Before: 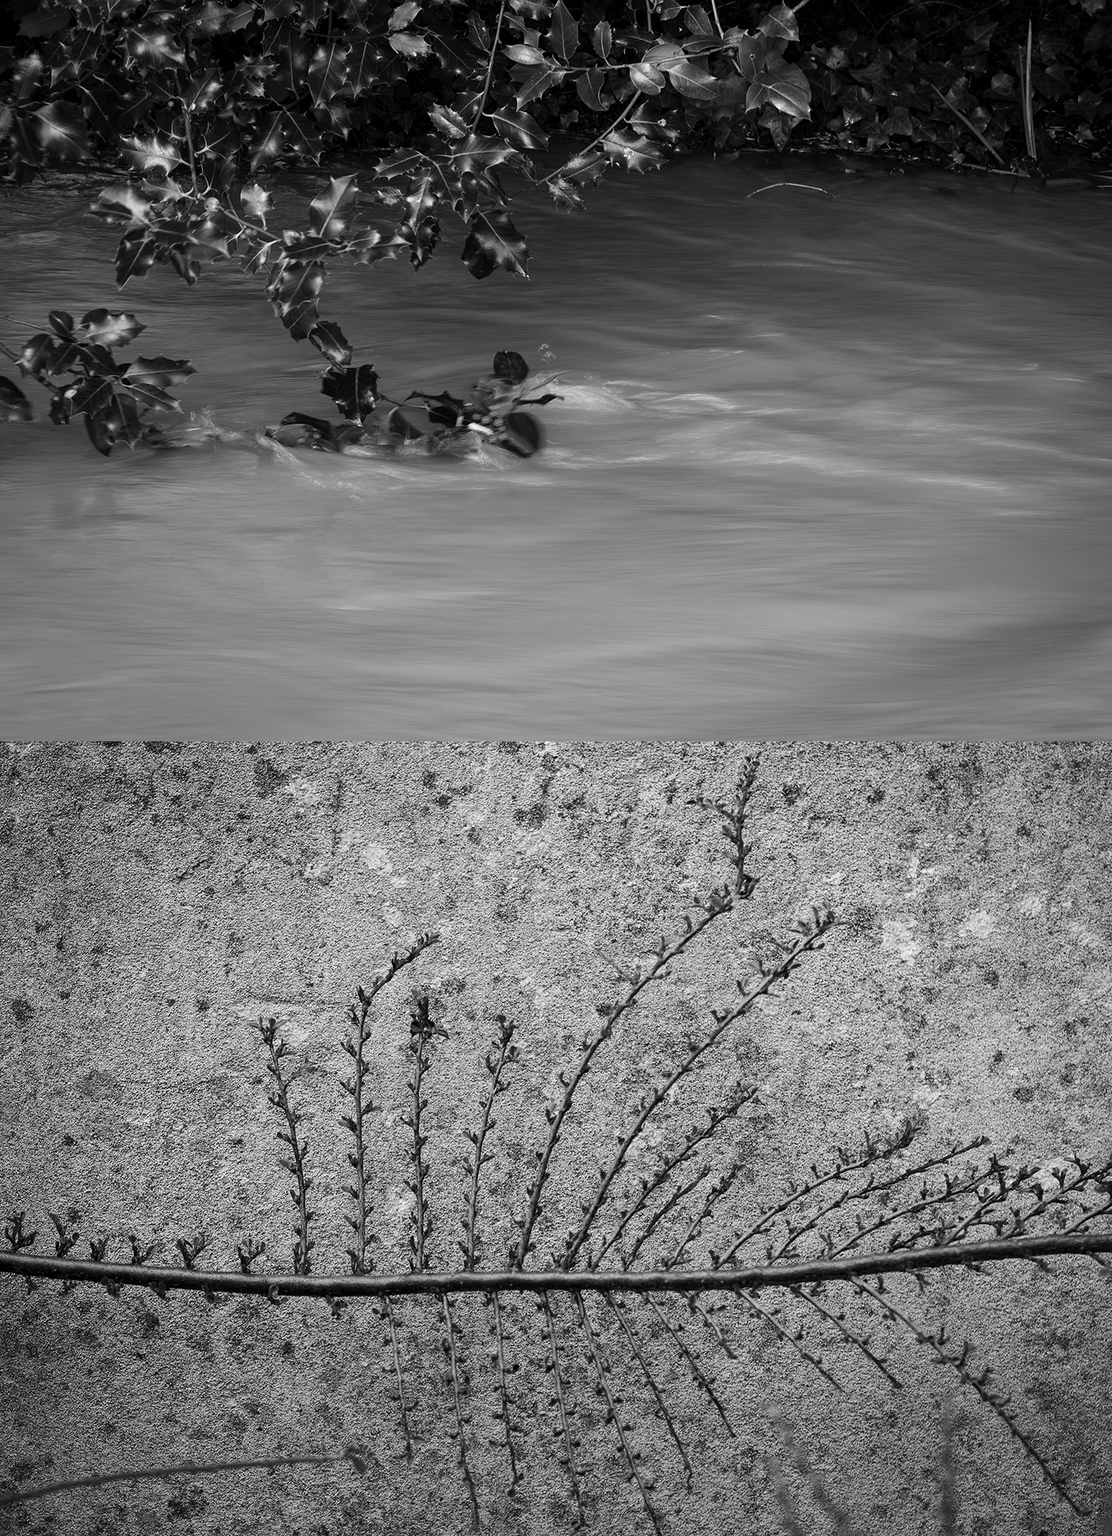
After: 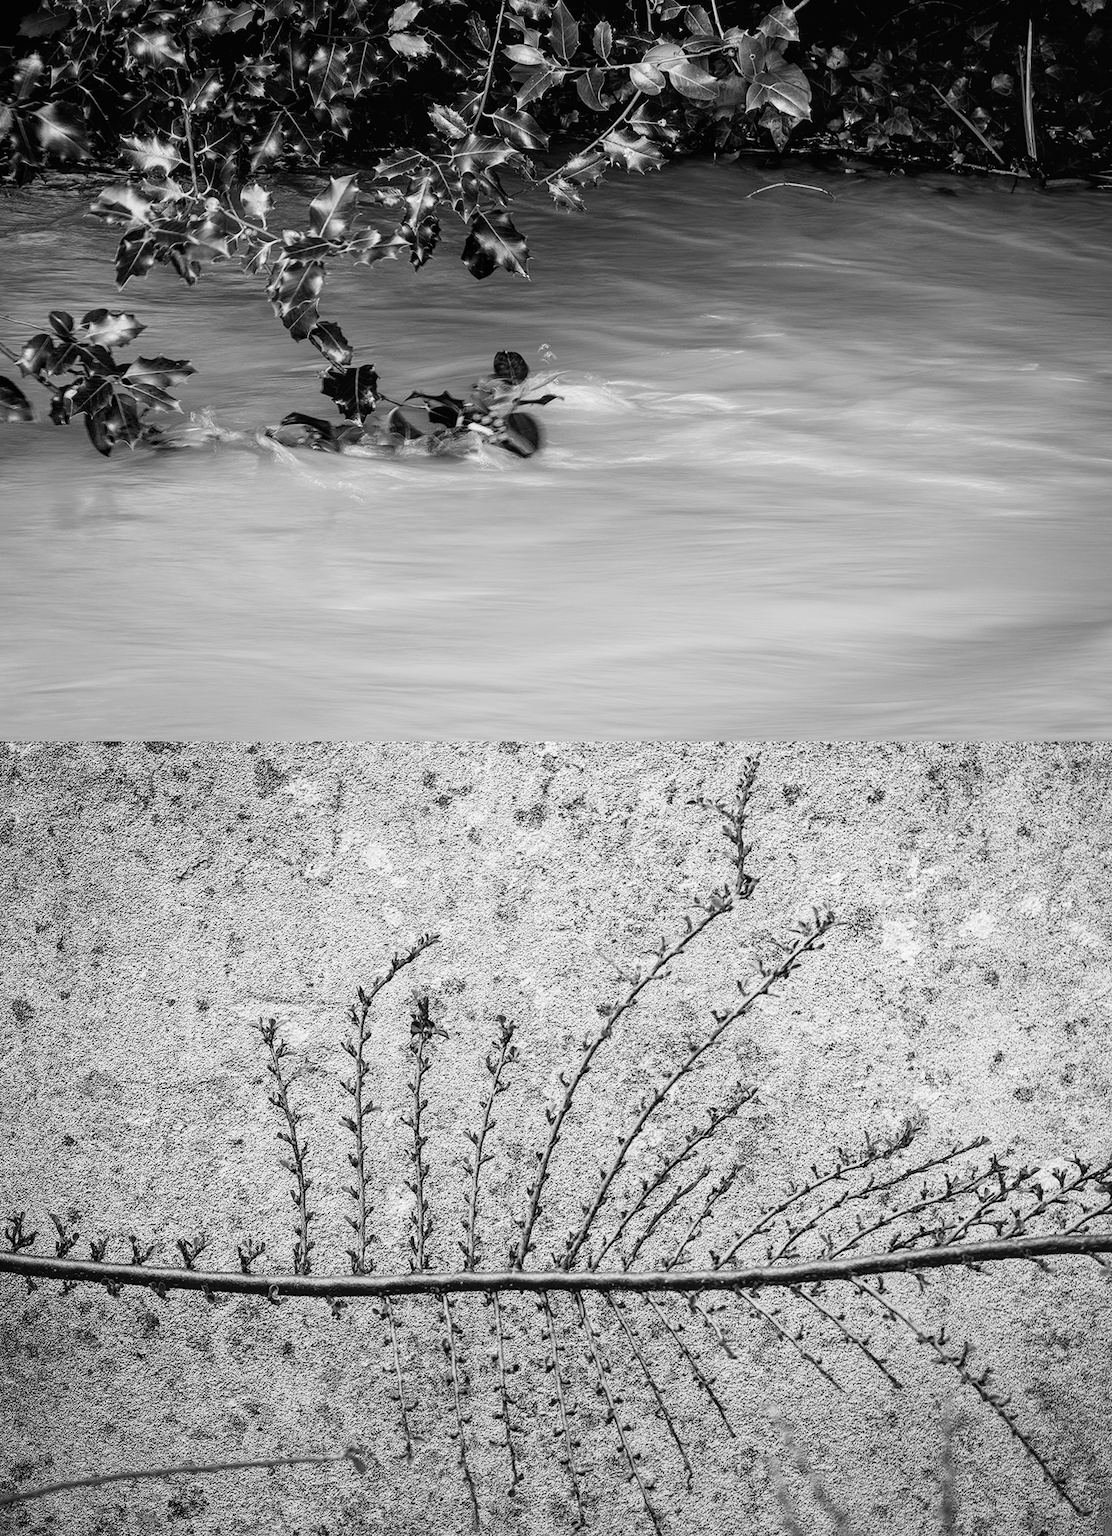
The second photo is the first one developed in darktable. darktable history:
filmic rgb: middle gray luminance 12.74%, black relative exposure -10.13 EV, white relative exposure 3.47 EV, threshold 6 EV, target black luminance 0%, hardness 5.74, latitude 44.69%, contrast 1.221, highlights saturation mix 5%, shadows ↔ highlights balance 26.78%, add noise in highlights 0, preserve chrominance no, color science v3 (2019), use custom middle-gray values true, iterations of high-quality reconstruction 0, contrast in highlights soft, enable highlight reconstruction true
local contrast: detail 110%
